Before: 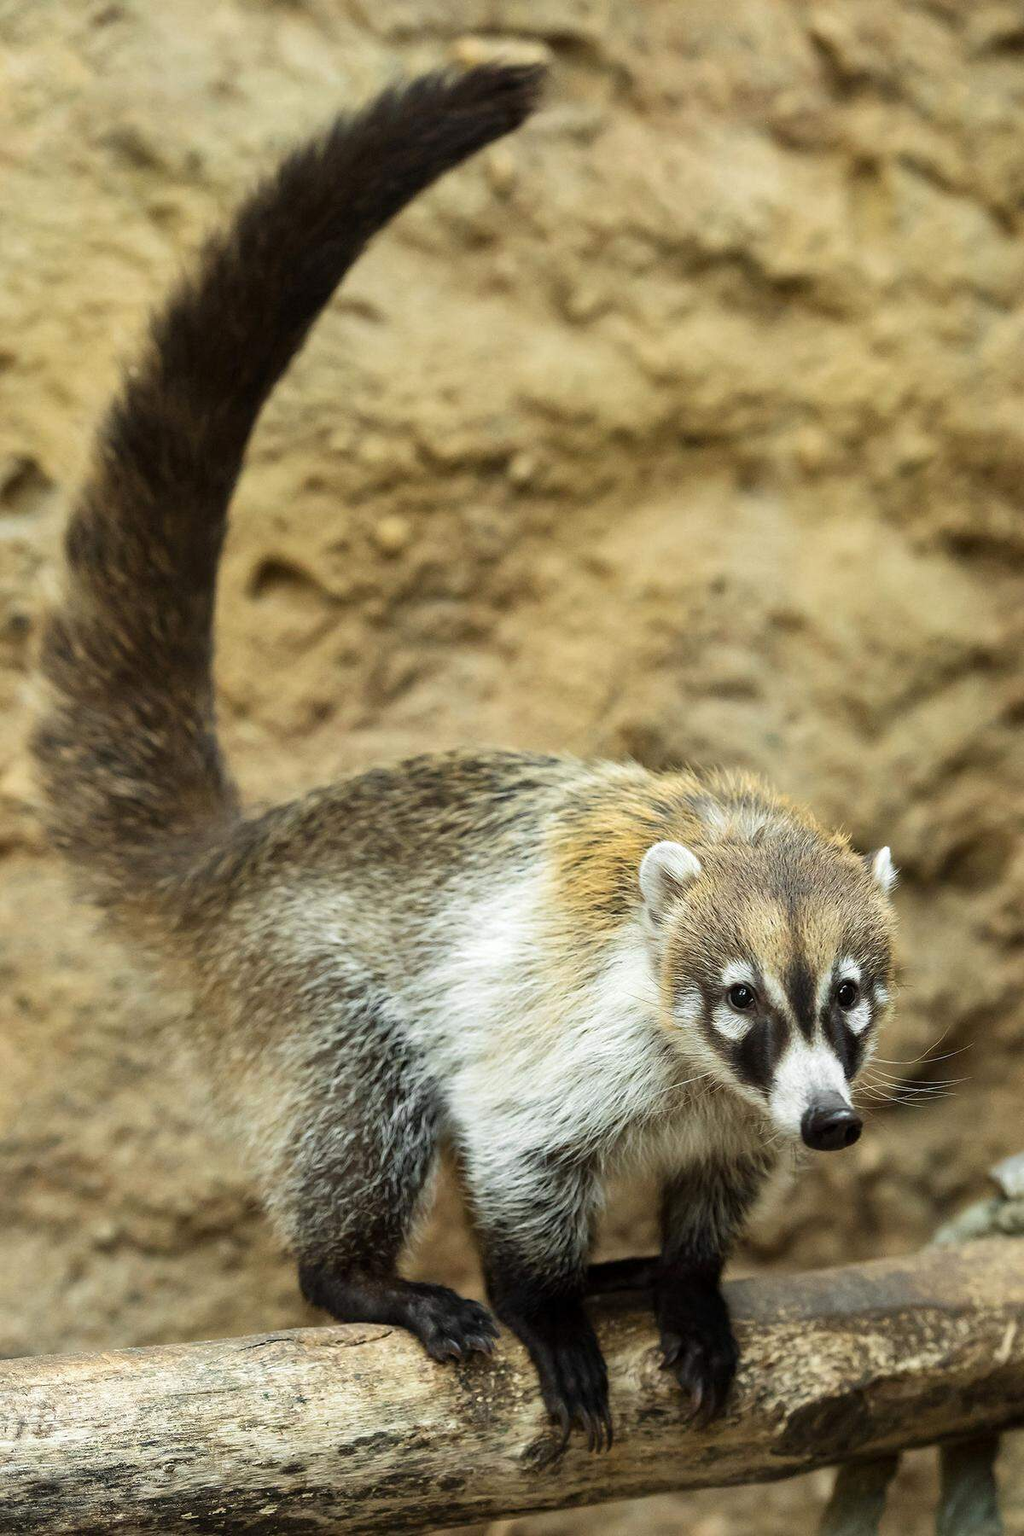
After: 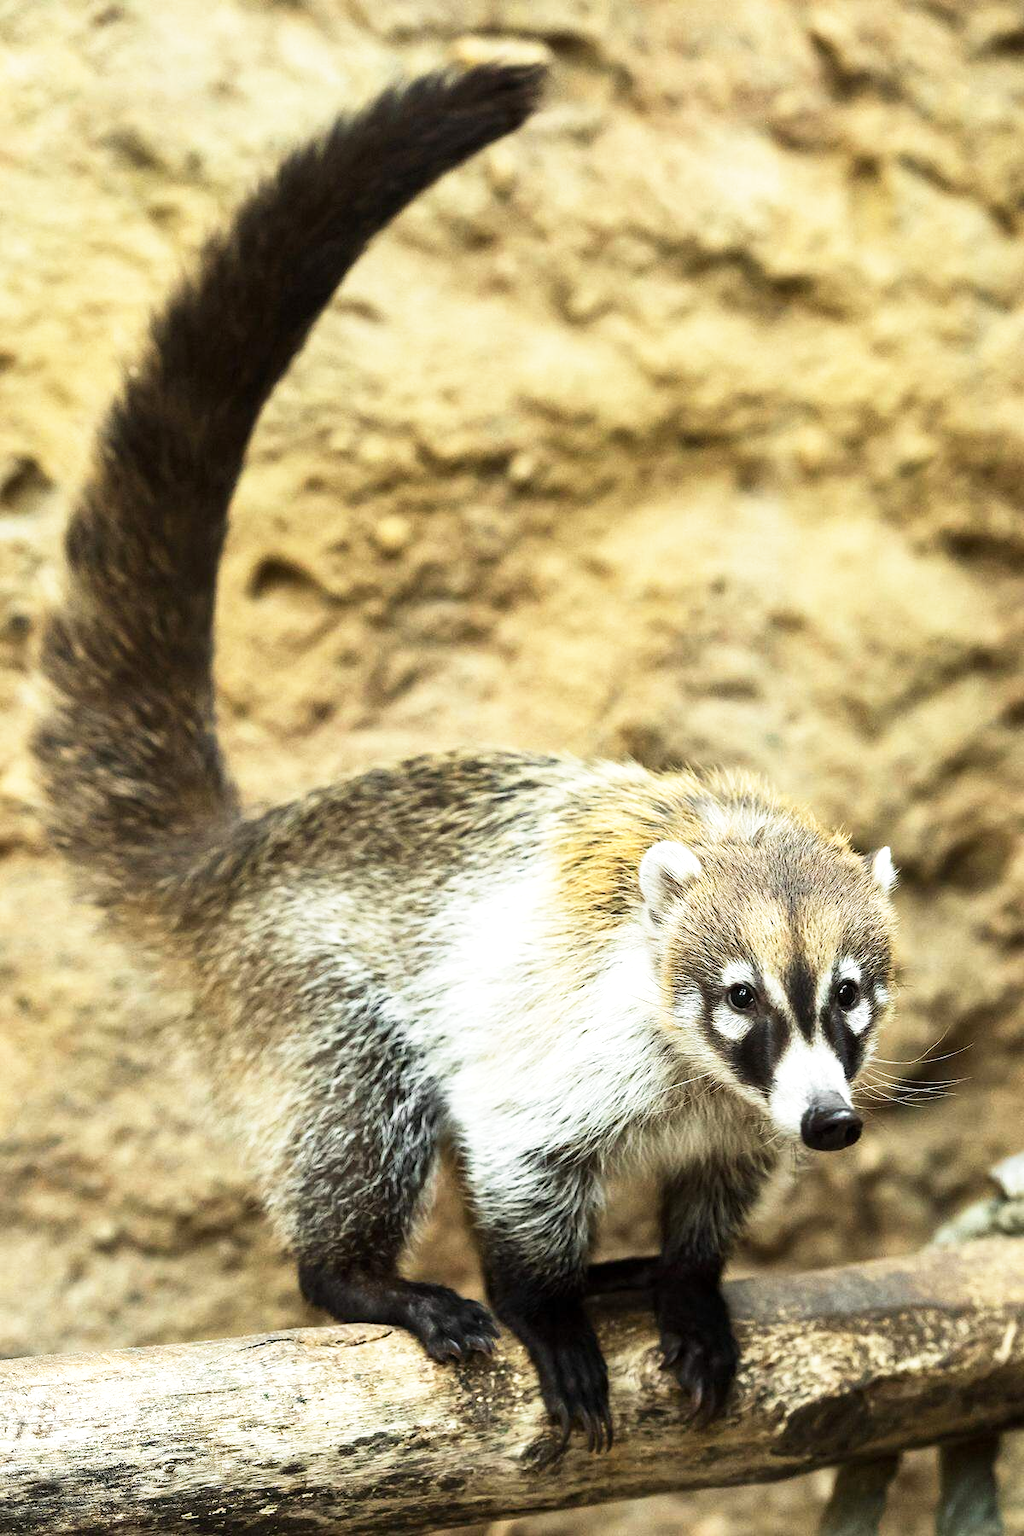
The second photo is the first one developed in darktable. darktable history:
base curve: curves: ch0 [(0, 0) (0.579, 0.807) (1, 1)], preserve colors none
tone equalizer: -8 EV -0.385 EV, -7 EV -0.381 EV, -6 EV -0.363 EV, -5 EV -0.257 EV, -3 EV 0.203 EV, -2 EV 0.316 EV, -1 EV 0.413 EV, +0 EV 0.433 EV, edges refinement/feathering 500, mask exposure compensation -1.57 EV, preserve details no
exposure: compensate highlight preservation false
